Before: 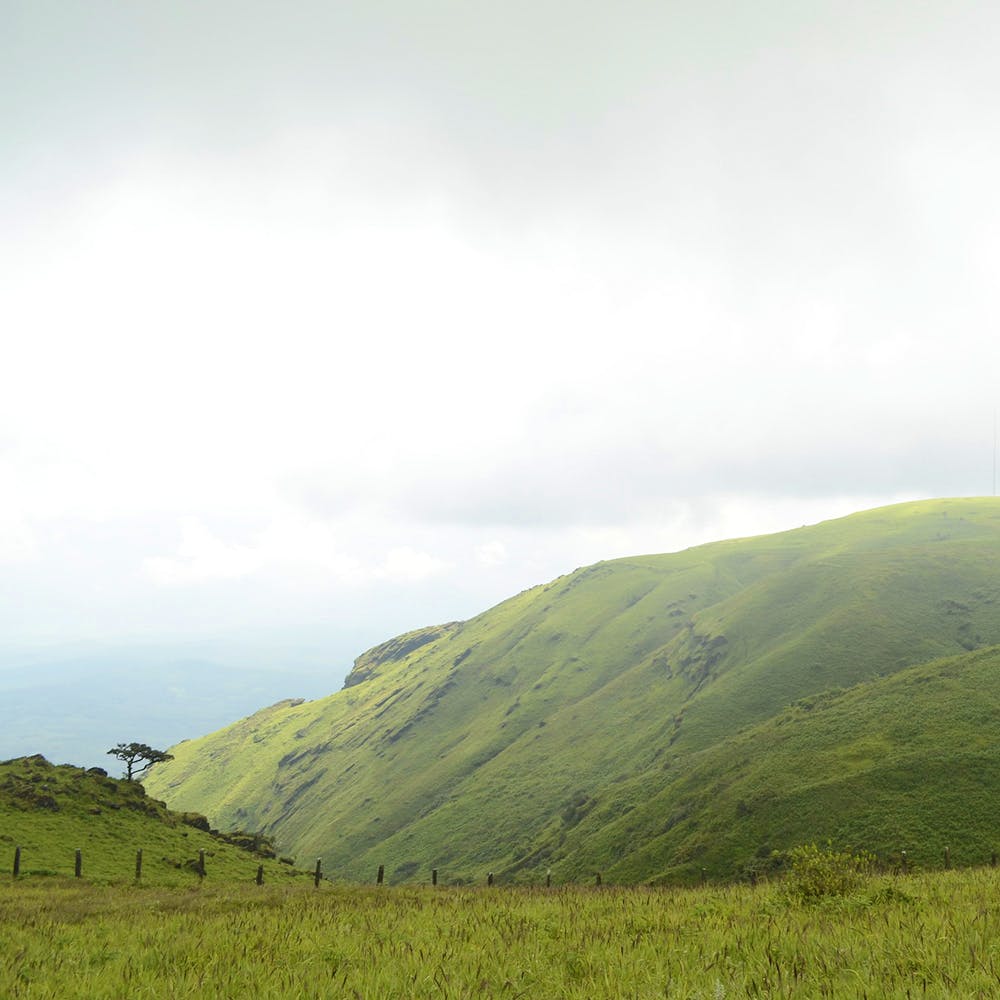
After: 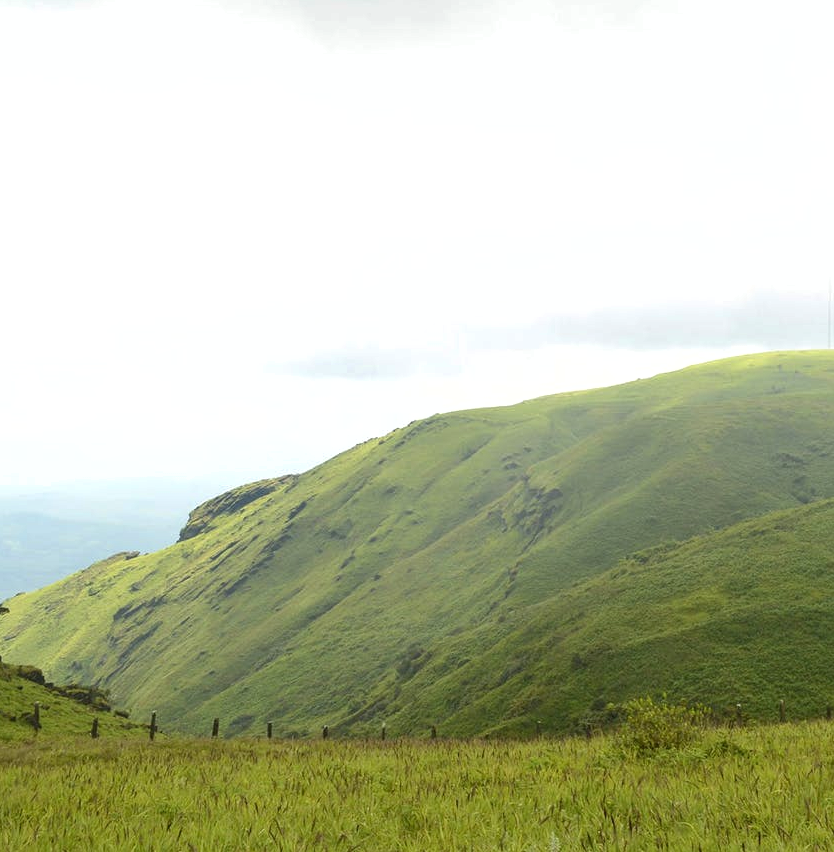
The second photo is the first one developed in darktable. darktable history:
crop: left 16.528%, top 14.744%
shadows and highlights: soften with gaussian
exposure: black level correction 0.001, exposure 0.193 EV, compensate exposure bias true, compensate highlight preservation false
